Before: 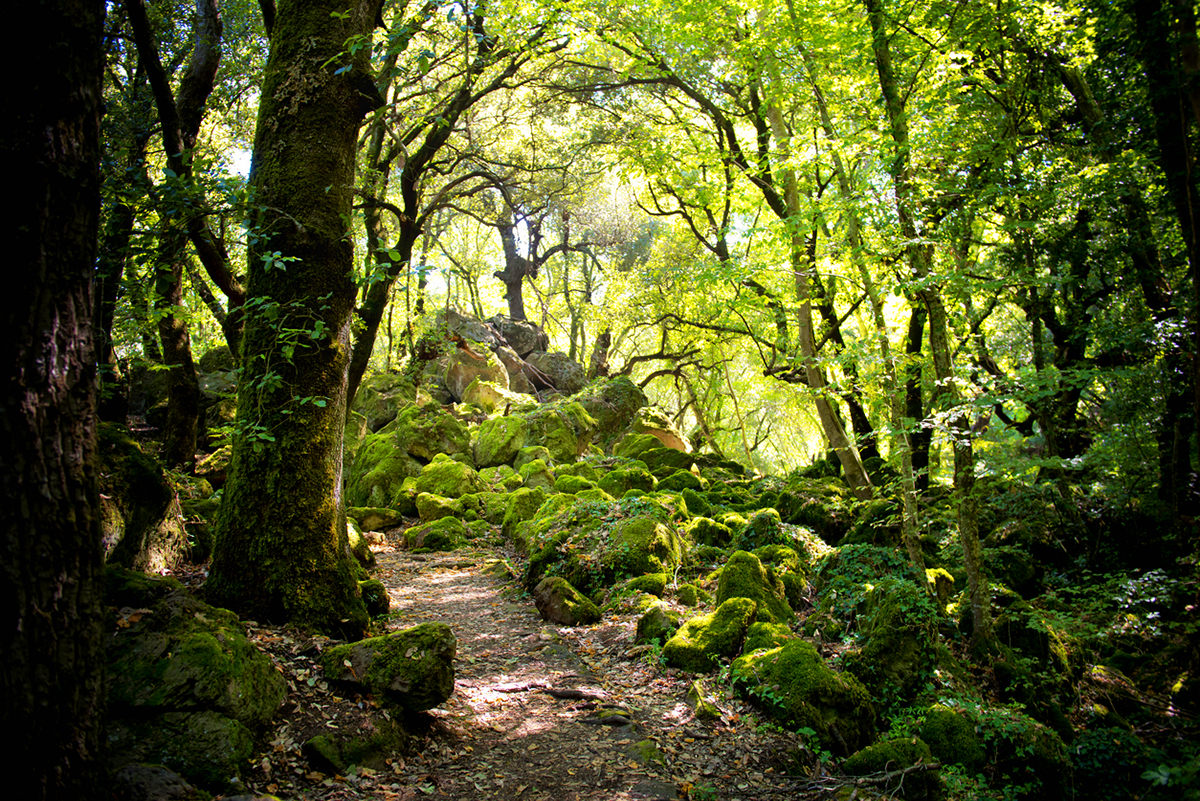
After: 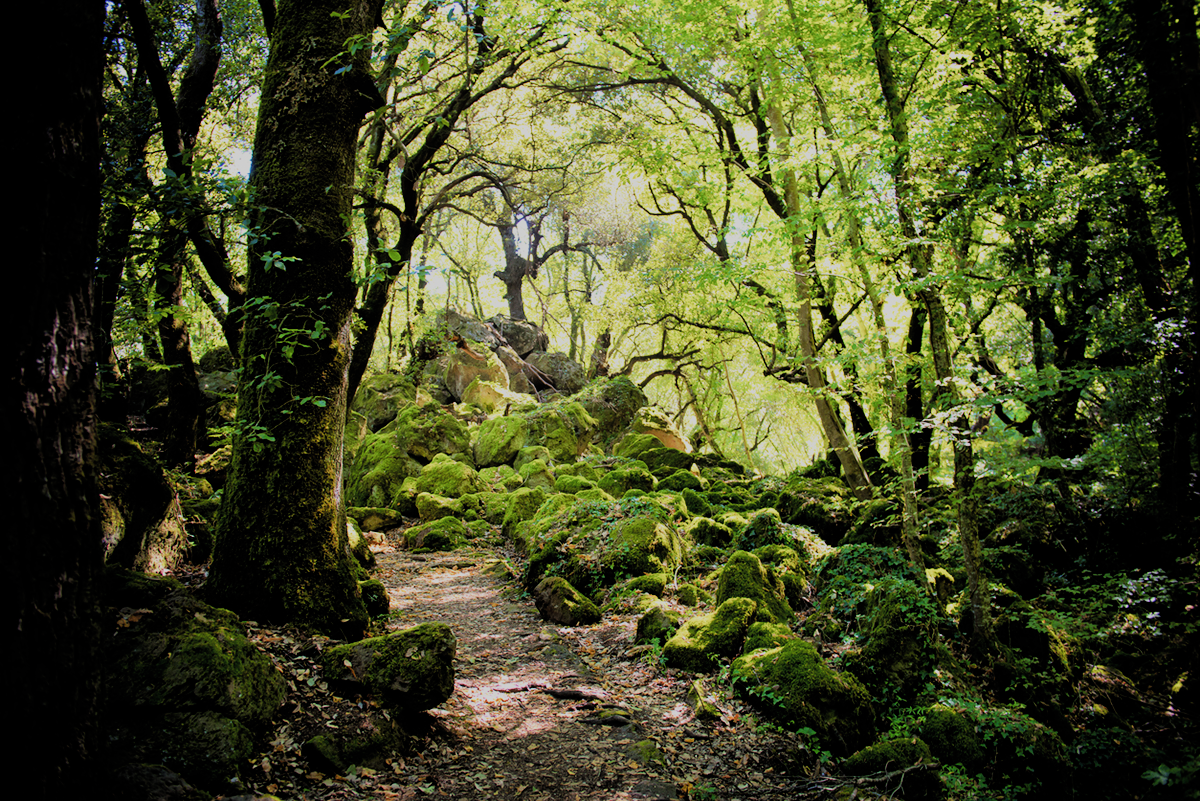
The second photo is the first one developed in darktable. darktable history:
filmic rgb: black relative exposure -7.13 EV, white relative exposure 5.39 EV, hardness 3.03, color science v4 (2020)
